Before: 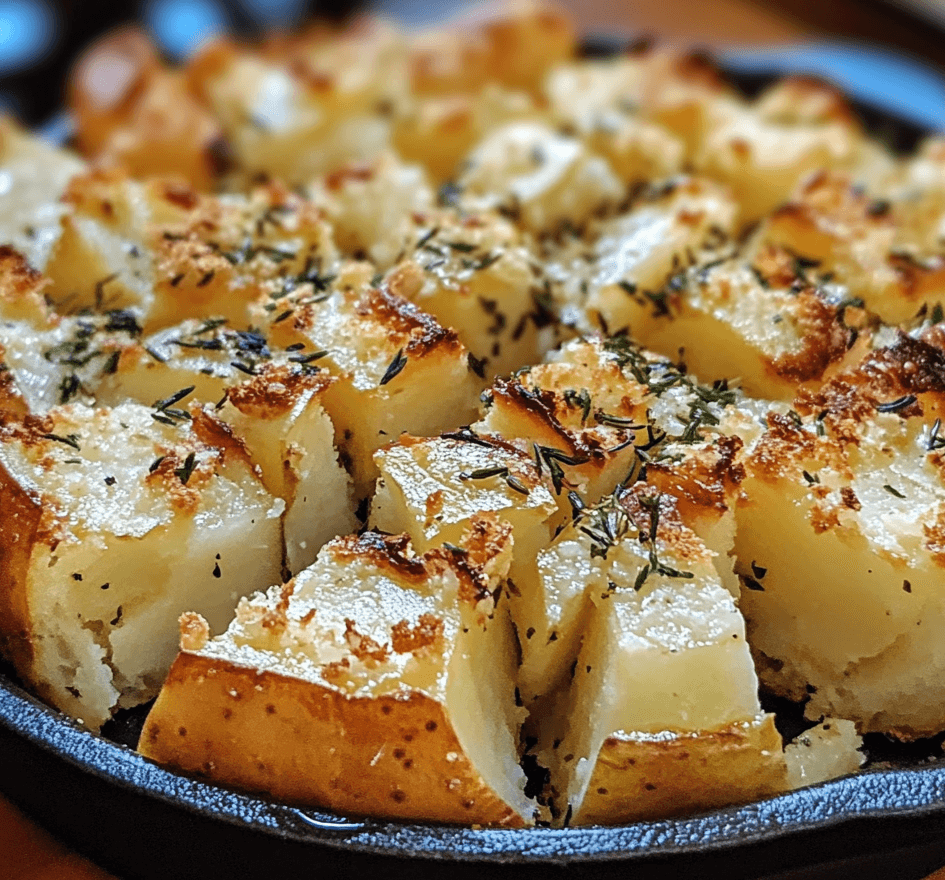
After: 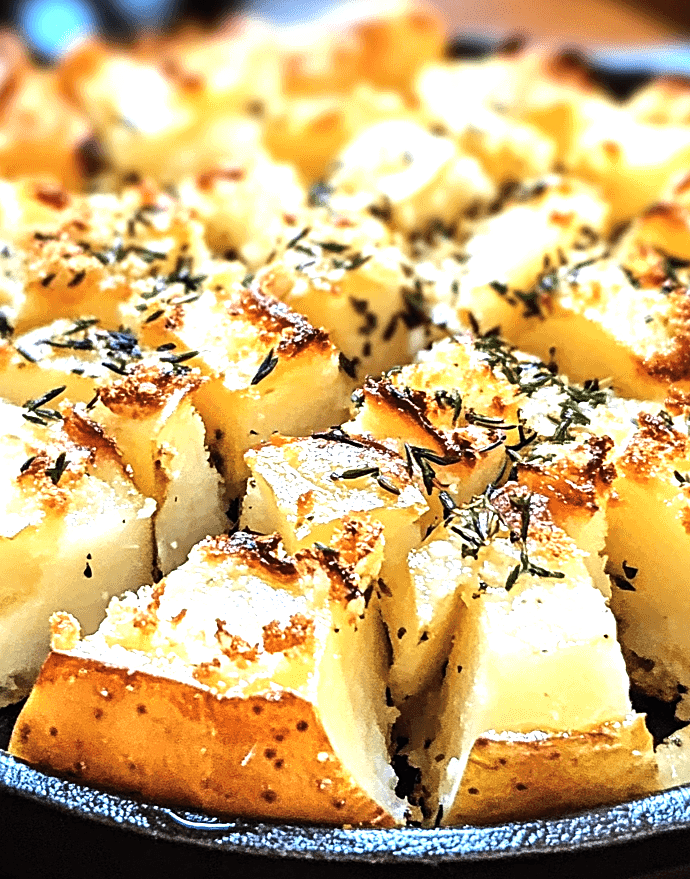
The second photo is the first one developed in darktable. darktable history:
exposure: exposure 0.745 EV, compensate highlight preservation false
sharpen: amount 0.208
crop: left 13.714%, right 13.257%
tone equalizer: -8 EV -0.755 EV, -7 EV -0.688 EV, -6 EV -0.596 EV, -5 EV -0.405 EV, -3 EV 0.372 EV, -2 EV 0.6 EV, -1 EV 0.685 EV, +0 EV 0.736 EV, edges refinement/feathering 500, mask exposure compensation -1.57 EV, preserve details no
